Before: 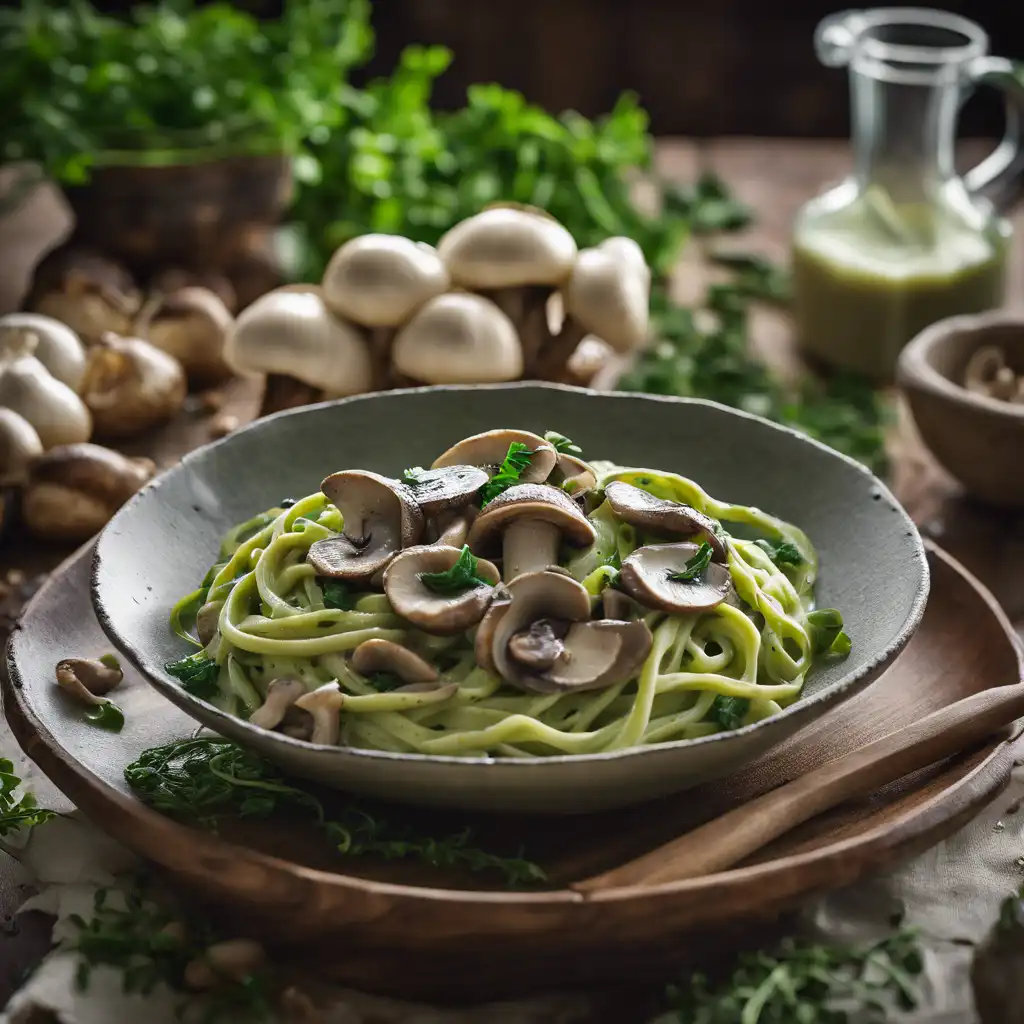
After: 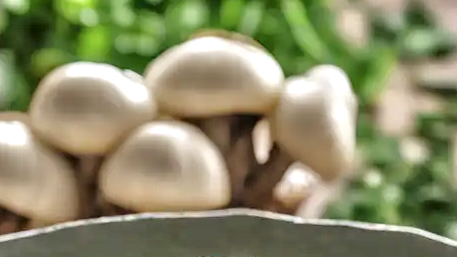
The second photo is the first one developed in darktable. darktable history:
crop: left 28.64%, top 16.832%, right 26.637%, bottom 58.055%
tone equalizer: -7 EV 0.15 EV, -6 EV 0.6 EV, -5 EV 1.15 EV, -4 EV 1.33 EV, -3 EV 1.15 EV, -2 EV 0.6 EV, -1 EV 0.15 EV, mask exposure compensation -0.5 EV
local contrast: detail 130%
contrast brightness saturation: saturation -0.1
